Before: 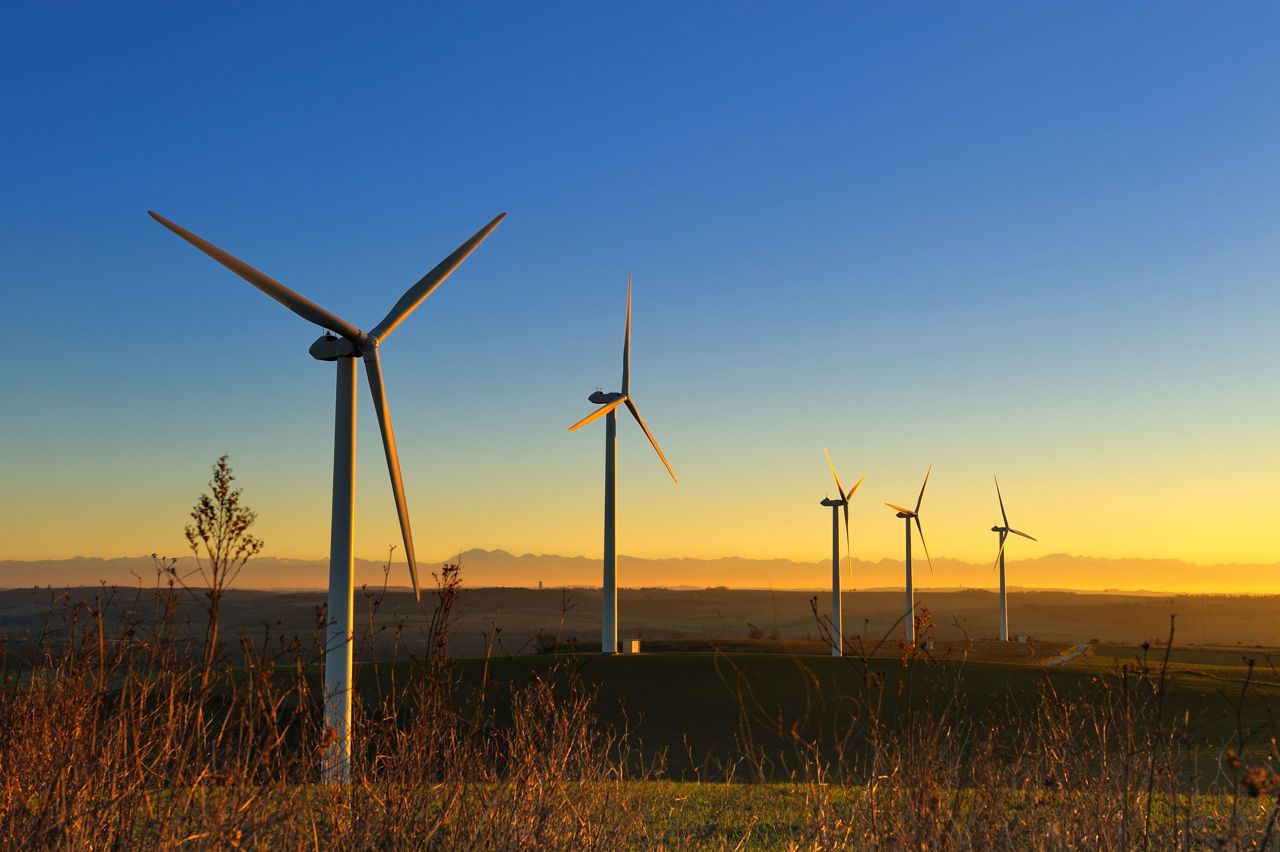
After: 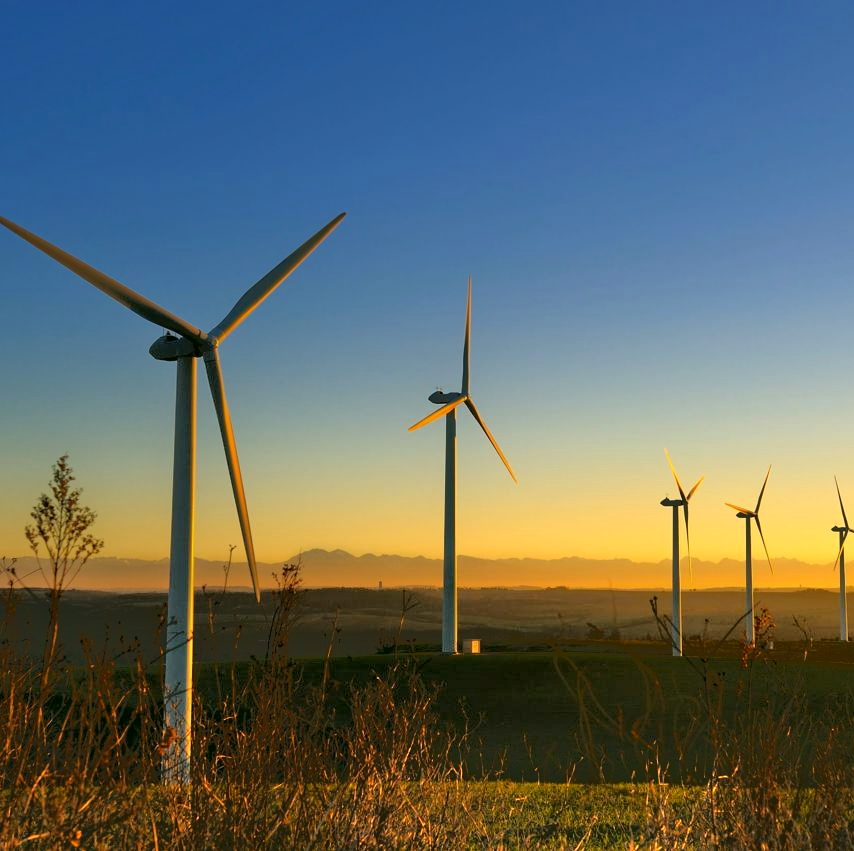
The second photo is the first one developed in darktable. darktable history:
color correction: highlights a* 4.47, highlights b* 4.94, shadows a* -6.89, shadows b* 4.58
crop and rotate: left 12.541%, right 20.673%
tone equalizer: -7 EV -0.631 EV, -6 EV 0.986 EV, -5 EV -0.456 EV, -4 EV 0.458 EV, -3 EV 0.429 EV, -2 EV 0.158 EV, -1 EV -0.176 EV, +0 EV -0.369 EV, mask exposure compensation -0.493 EV
